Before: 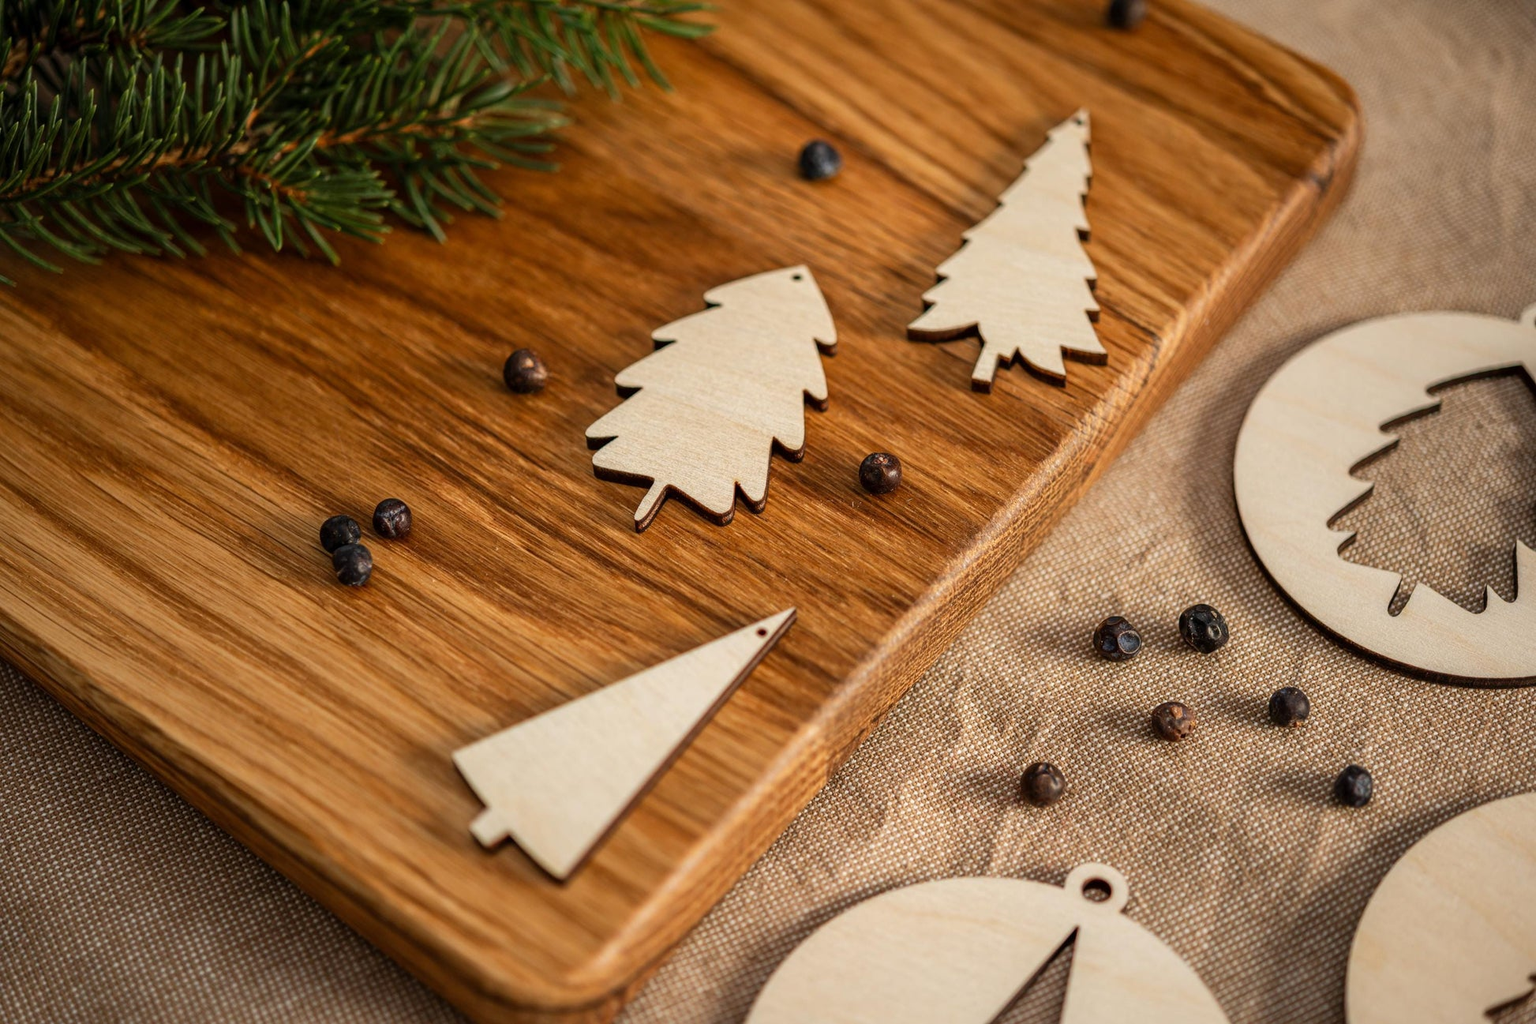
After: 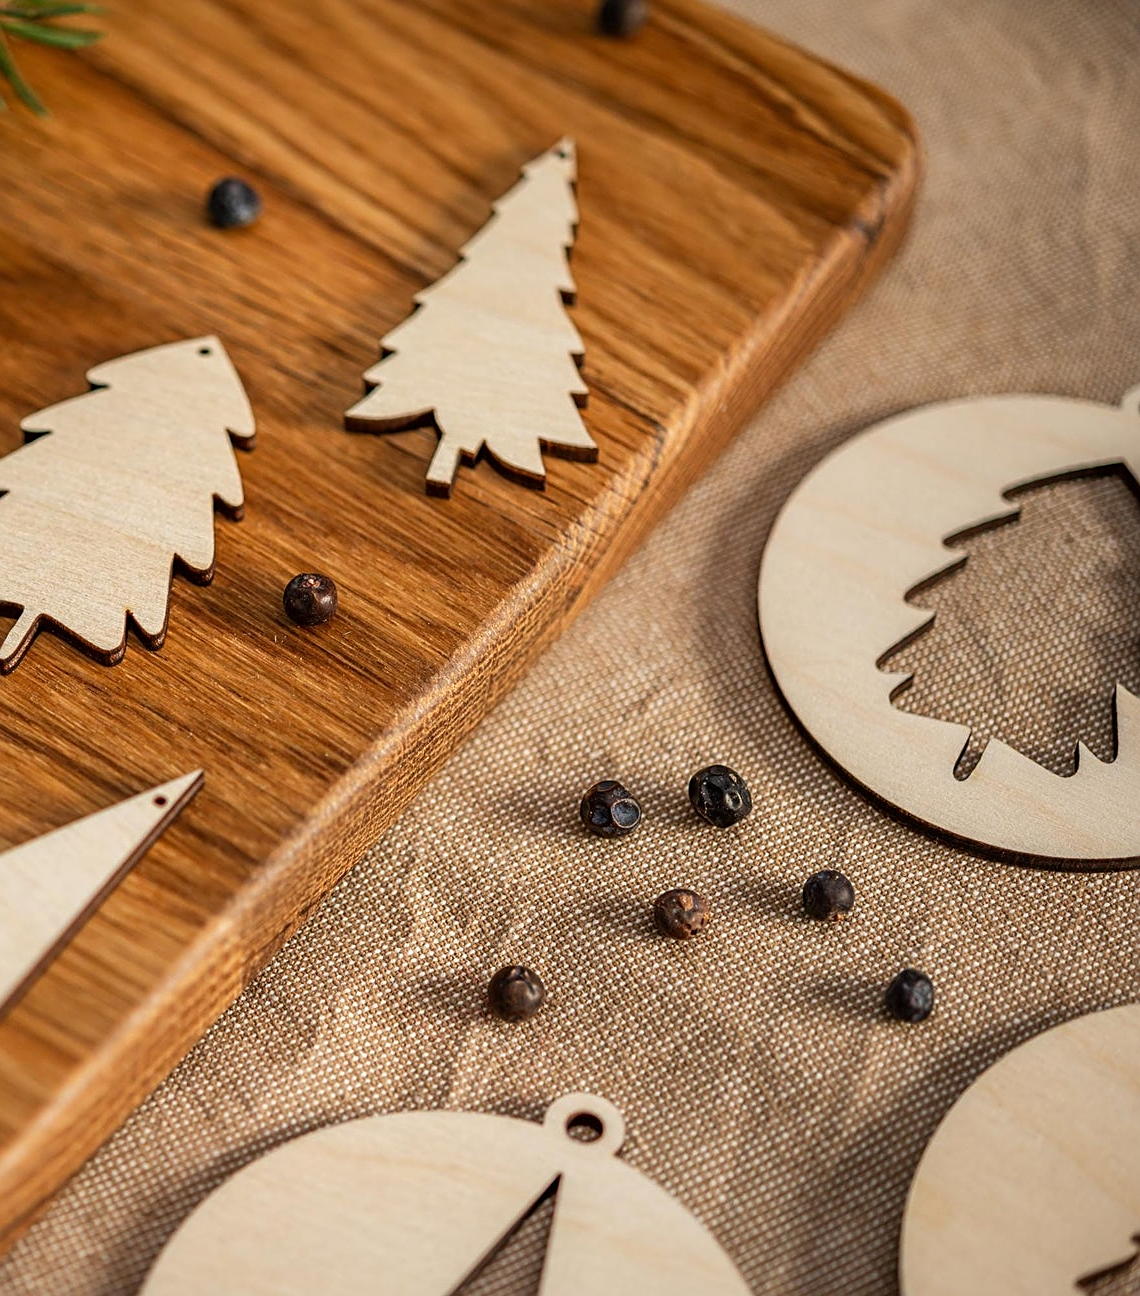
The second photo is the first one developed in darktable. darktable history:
sharpen: on, module defaults
crop: left 41.402%
